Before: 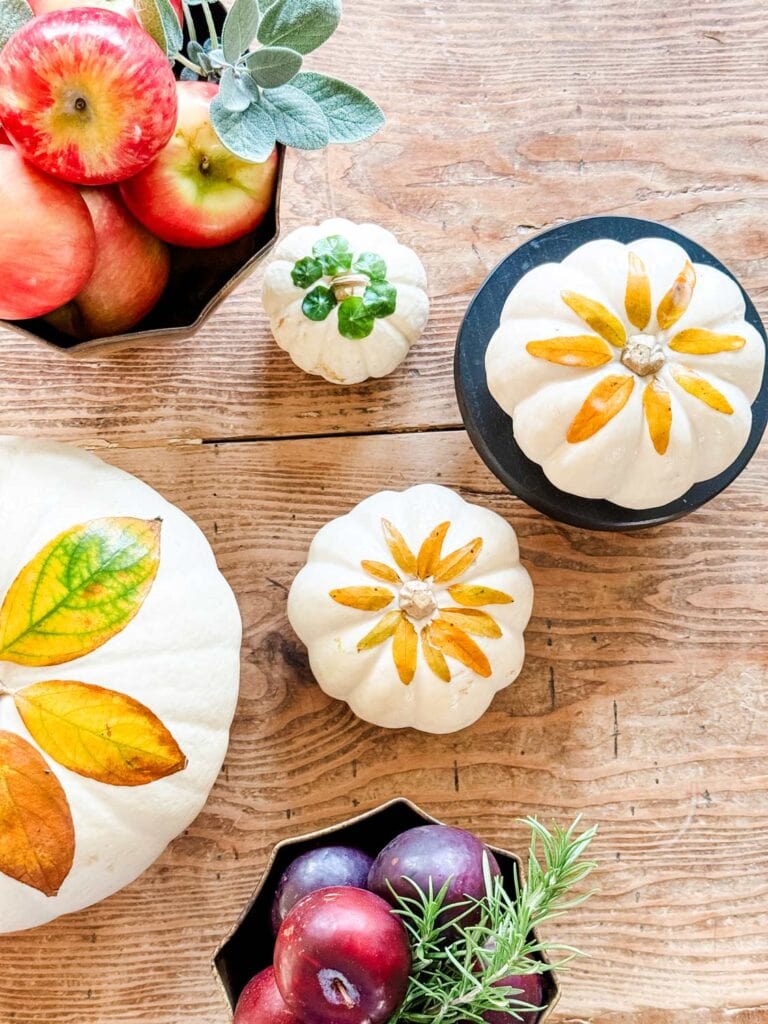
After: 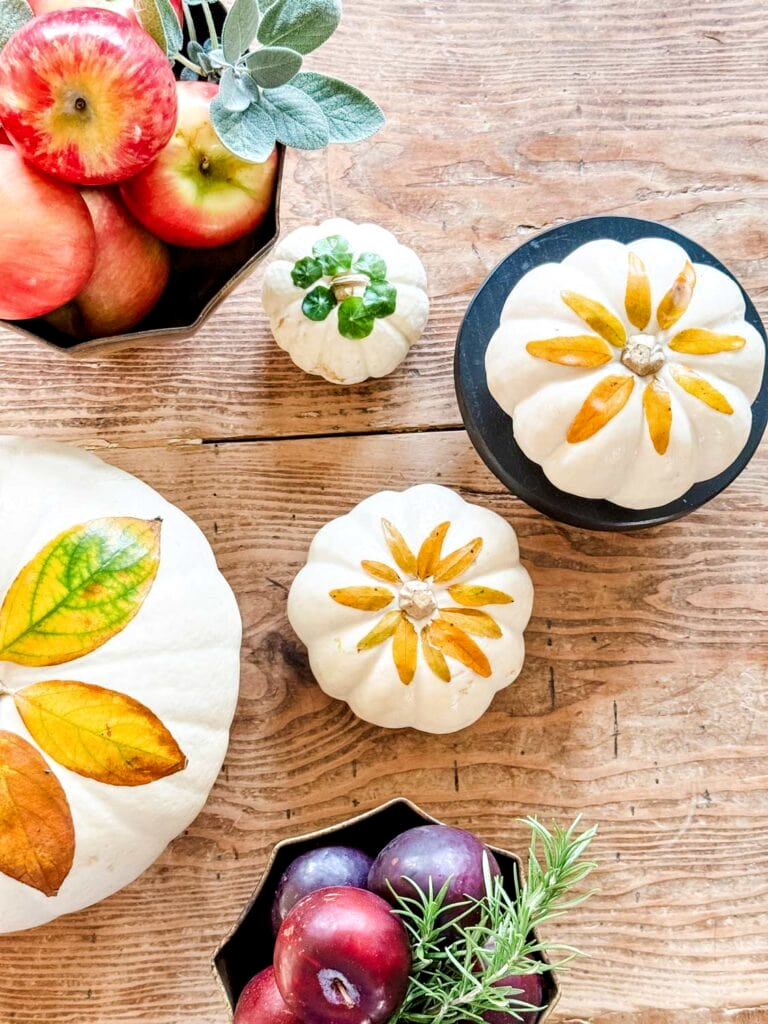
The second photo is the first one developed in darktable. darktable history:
contrast equalizer: y [[0.511, 0.558, 0.631, 0.632, 0.559, 0.512], [0.5 ×6], [0.507, 0.559, 0.627, 0.644, 0.647, 0.647], [0 ×6], [0 ×6]], mix 0.215
